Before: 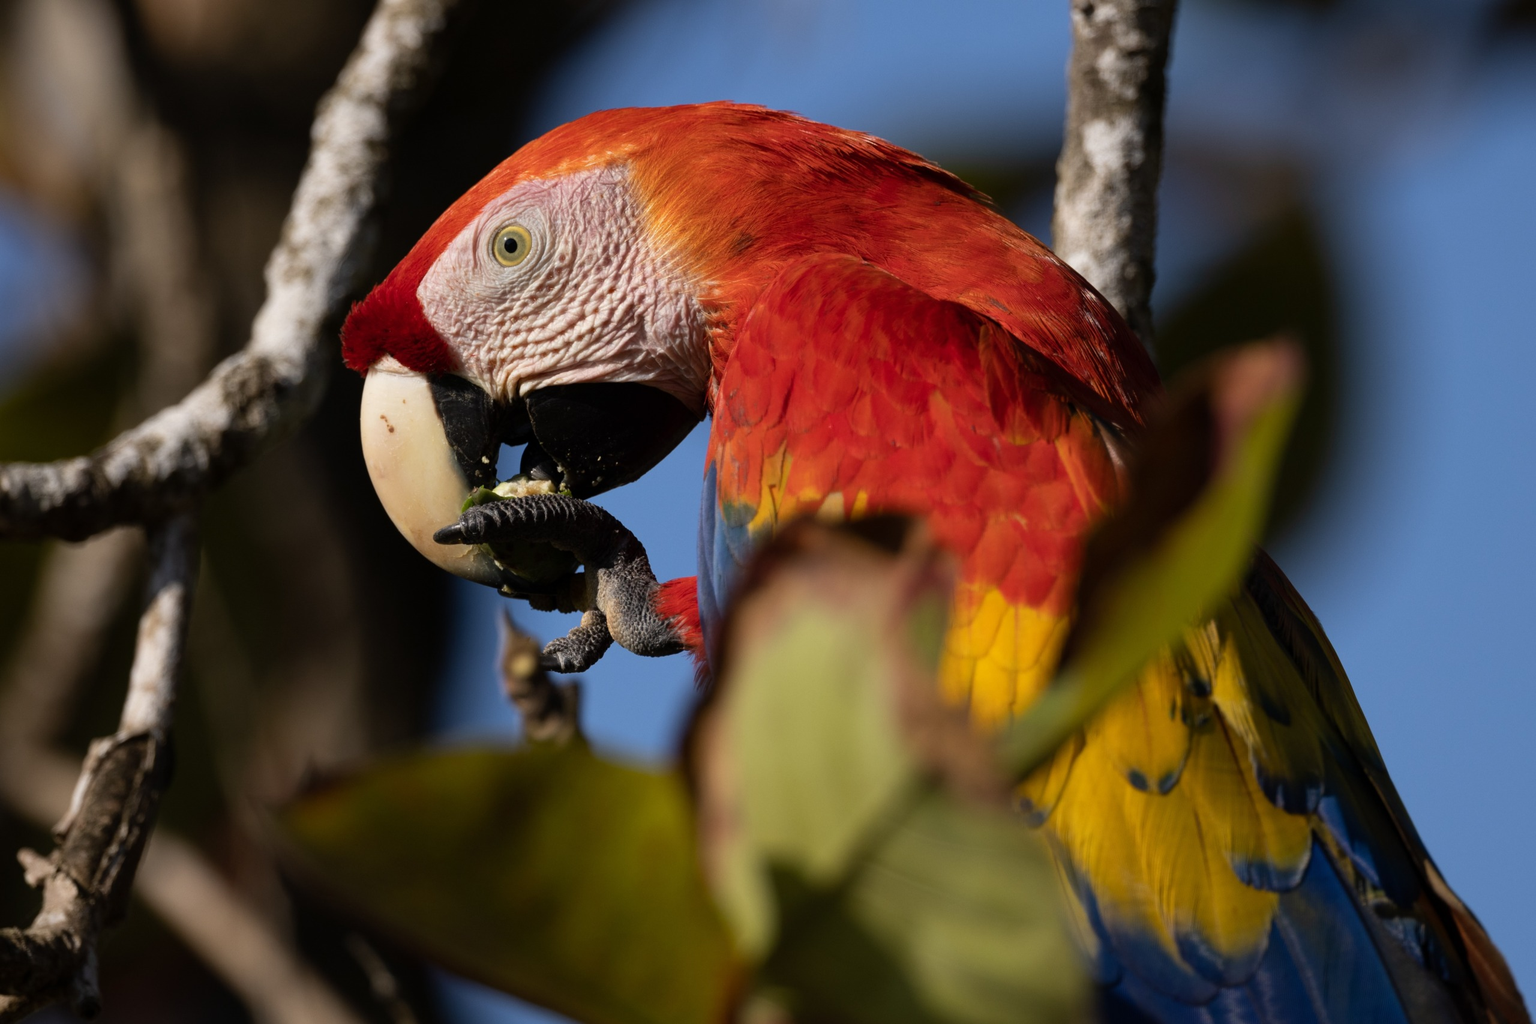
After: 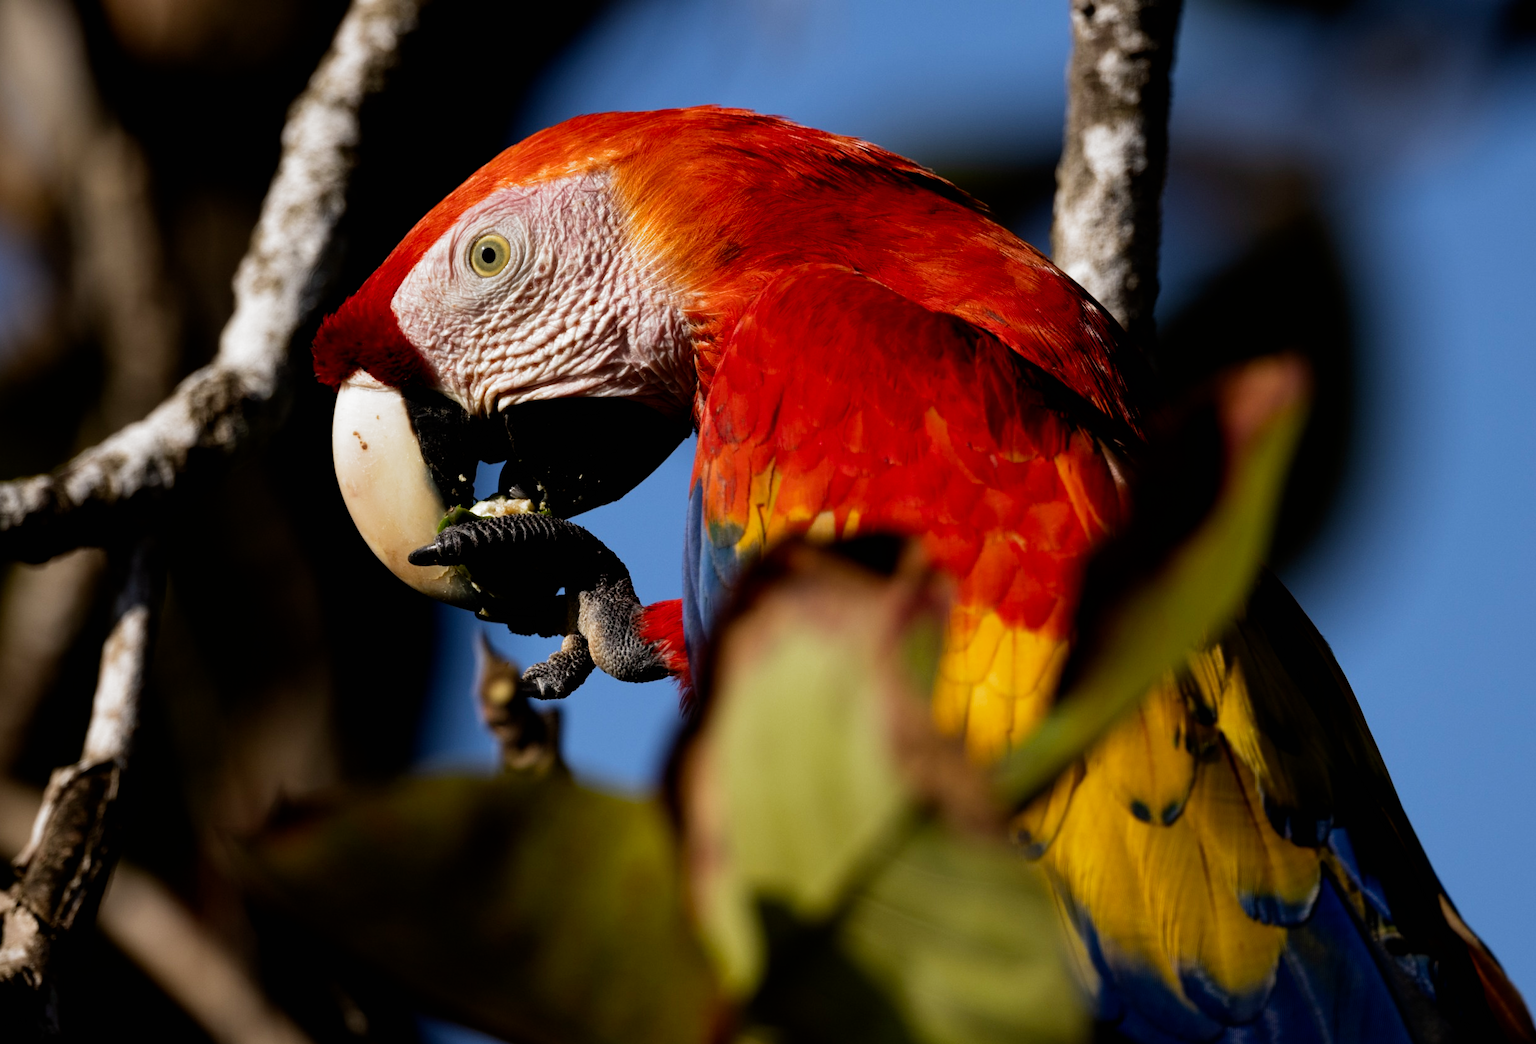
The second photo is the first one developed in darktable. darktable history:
crop and rotate: left 2.684%, right 1.079%, bottom 1.777%
filmic rgb: black relative exposure -8.24 EV, white relative exposure 2.2 EV, threshold 3 EV, target white luminance 99.875%, hardness 7.07, latitude 74.66%, contrast 1.325, highlights saturation mix -2.84%, shadows ↔ highlights balance 30.83%, preserve chrominance no, color science v5 (2021), iterations of high-quality reconstruction 0, contrast in shadows safe, contrast in highlights safe, enable highlight reconstruction true
exposure: exposure -0.04 EV, compensate highlight preservation false
